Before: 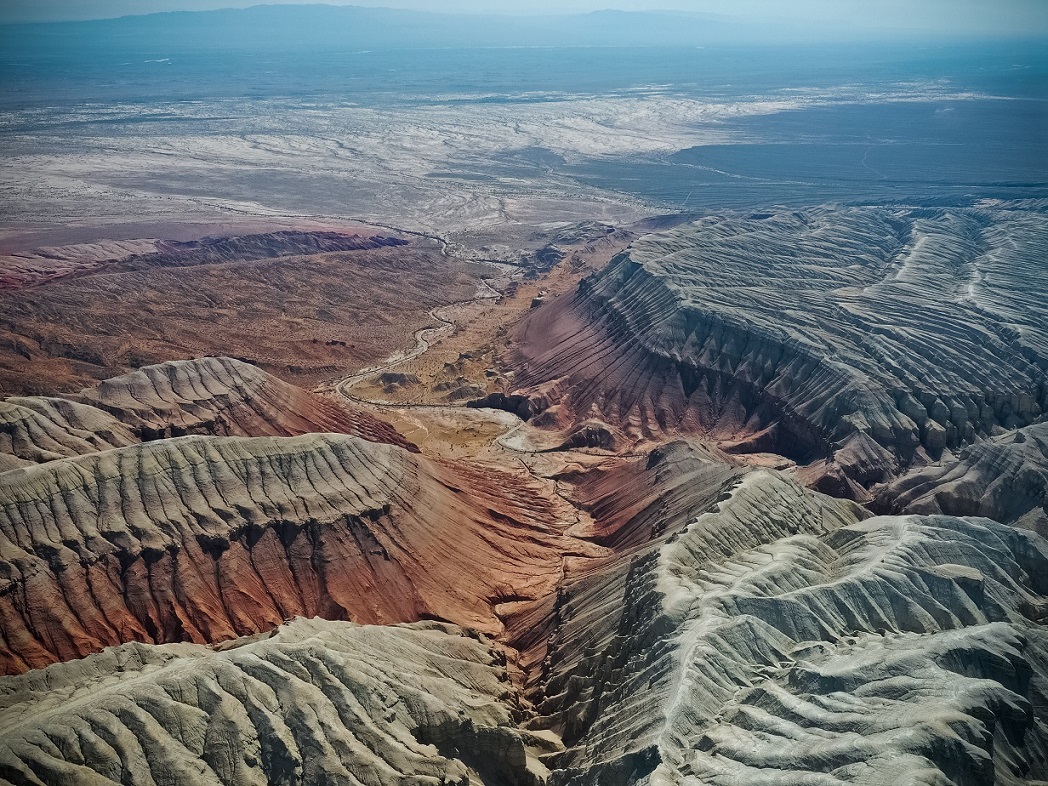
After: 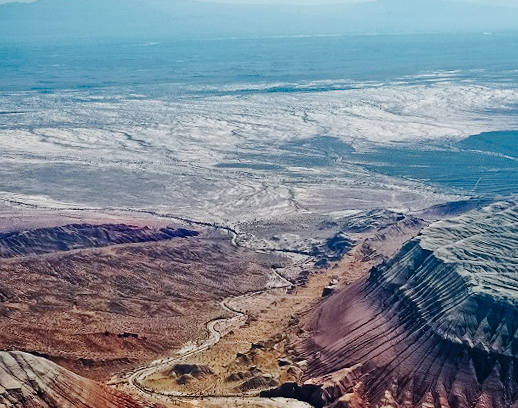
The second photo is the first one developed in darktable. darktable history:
crop: left 19.556%, right 30.401%, bottom 46.458%
rotate and perspective: rotation -1°, crop left 0.011, crop right 0.989, crop top 0.025, crop bottom 0.975
contrast brightness saturation: contrast 0.07, brightness -0.13, saturation 0.06
base curve: curves: ch0 [(0, 0) (0.036, 0.025) (0.121, 0.166) (0.206, 0.329) (0.605, 0.79) (1, 1)], preserve colors none
shadows and highlights: low approximation 0.01, soften with gaussian
